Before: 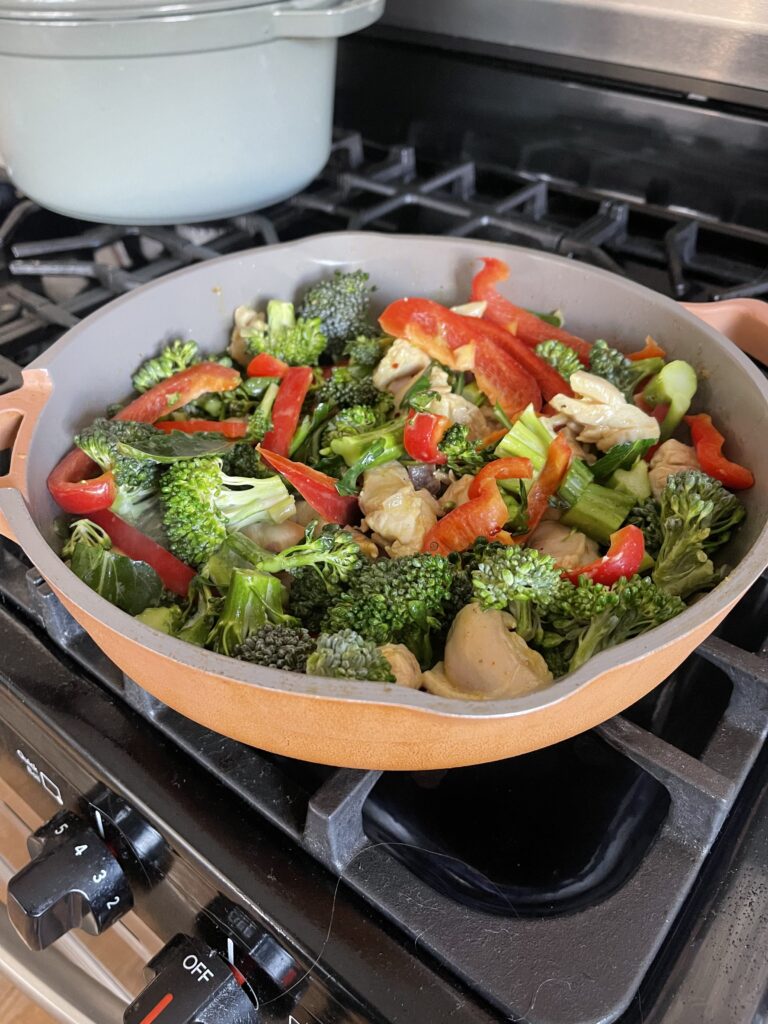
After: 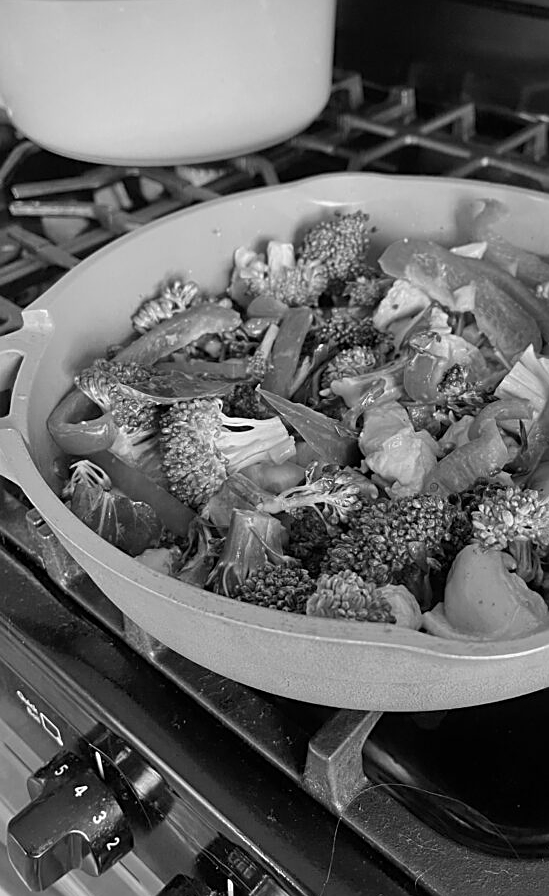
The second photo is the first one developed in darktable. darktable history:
white balance: red 1.009, blue 1.027
crop: top 5.803%, right 27.864%, bottom 5.804%
sharpen: on, module defaults
monochrome: a 14.95, b -89.96
